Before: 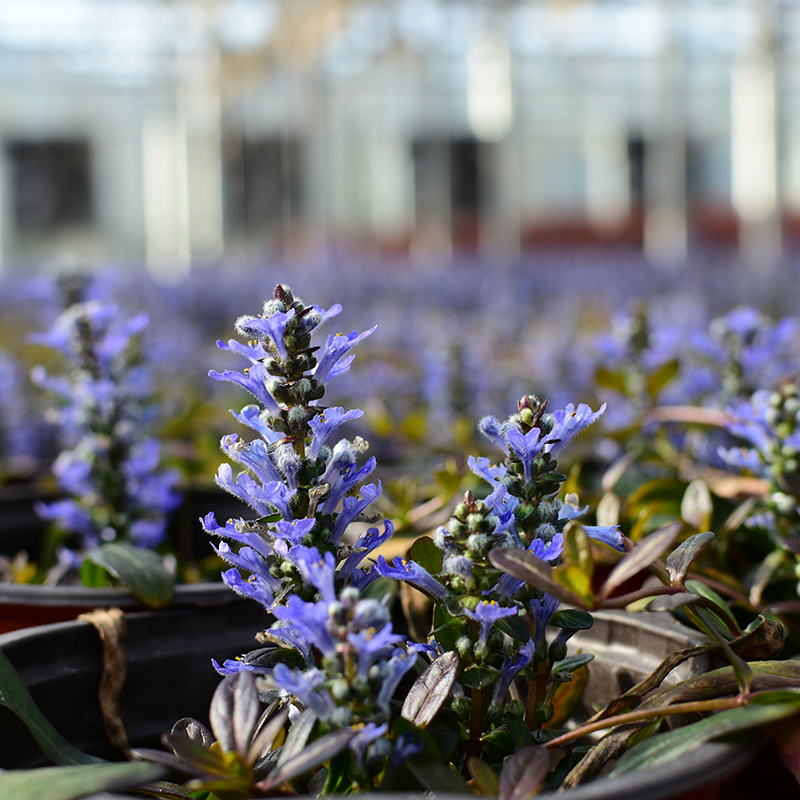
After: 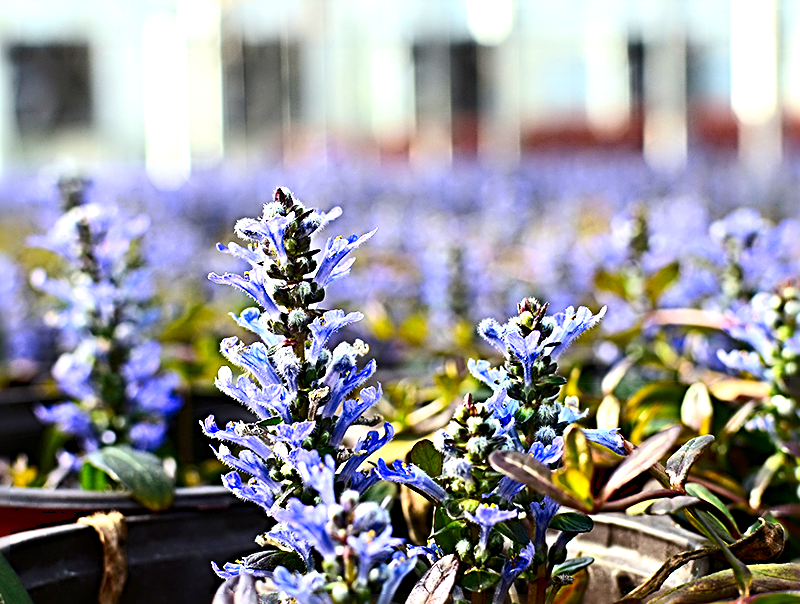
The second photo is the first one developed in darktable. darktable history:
exposure: black level correction 0.001, exposure 0.961 EV, compensate highlight preservation false
crop and rotate: top 12.136%, bottom 12.326%
sharpen: radius 3.734, amount 0.933
contrast brightness saturation: contrast 0.174, saturation 0.302
